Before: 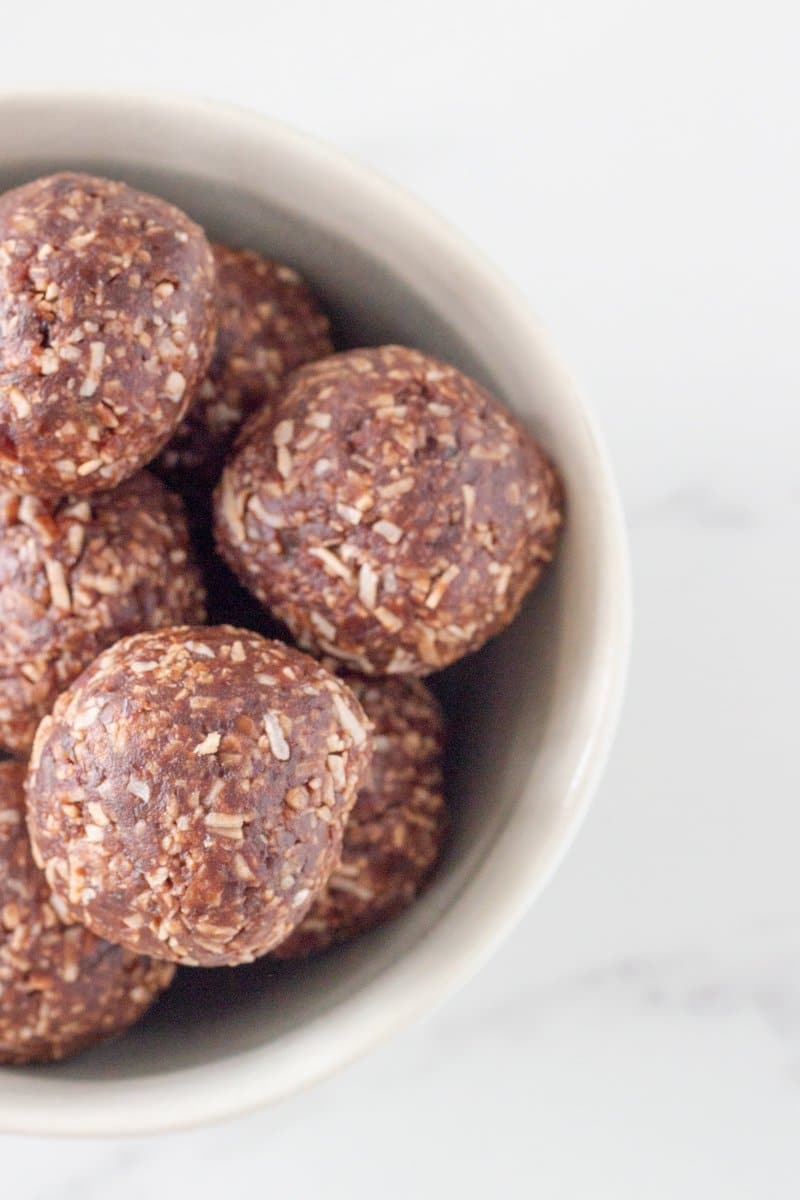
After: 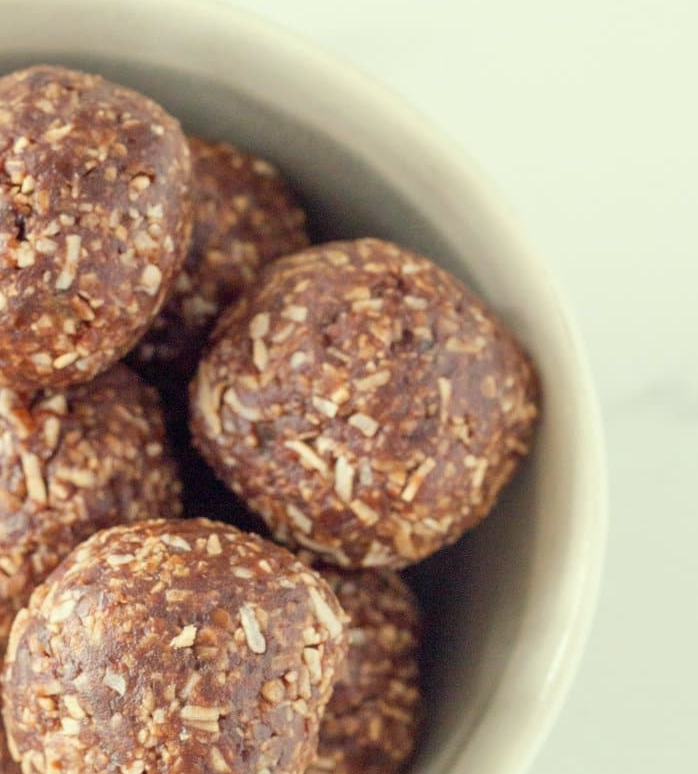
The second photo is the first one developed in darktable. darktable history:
crop: left 3.098%, top 8.924%, right 9.628%, bottom 26.503%
color correction: highlights a* -5.92, highlights b* 11.38
